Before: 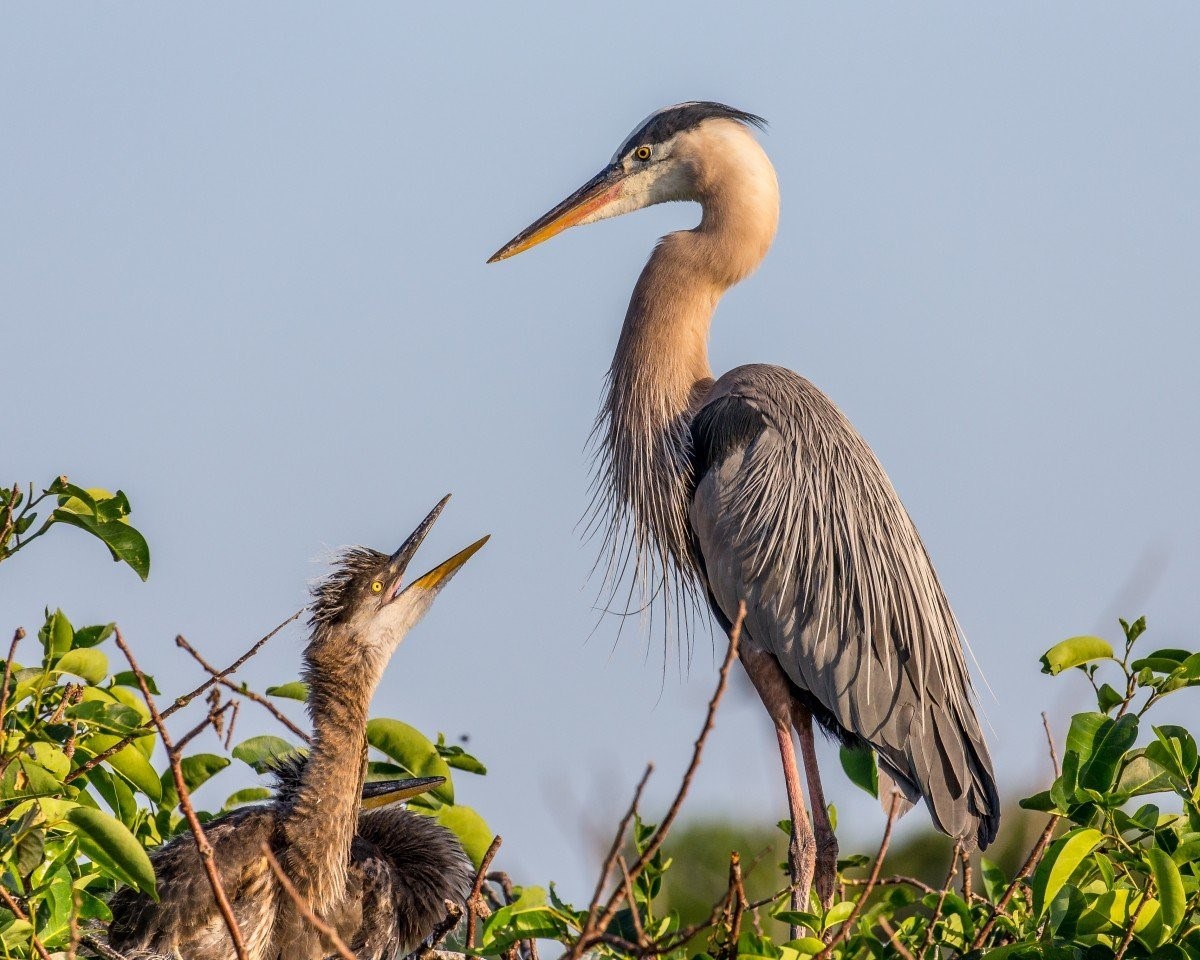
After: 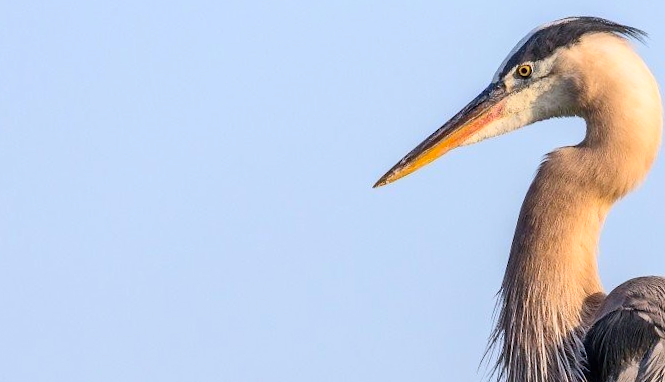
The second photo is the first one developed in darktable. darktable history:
crop: left 10.121%, top 10.631%, right 36.218%, bottom 51.526%
white balance: red 0.98, blue 1.034
contrast brightness saturation: contrast 0.2, brightness 0.16, saturation 0.22
rotate and perspective: rotation -2.56°, automatic cropping off
